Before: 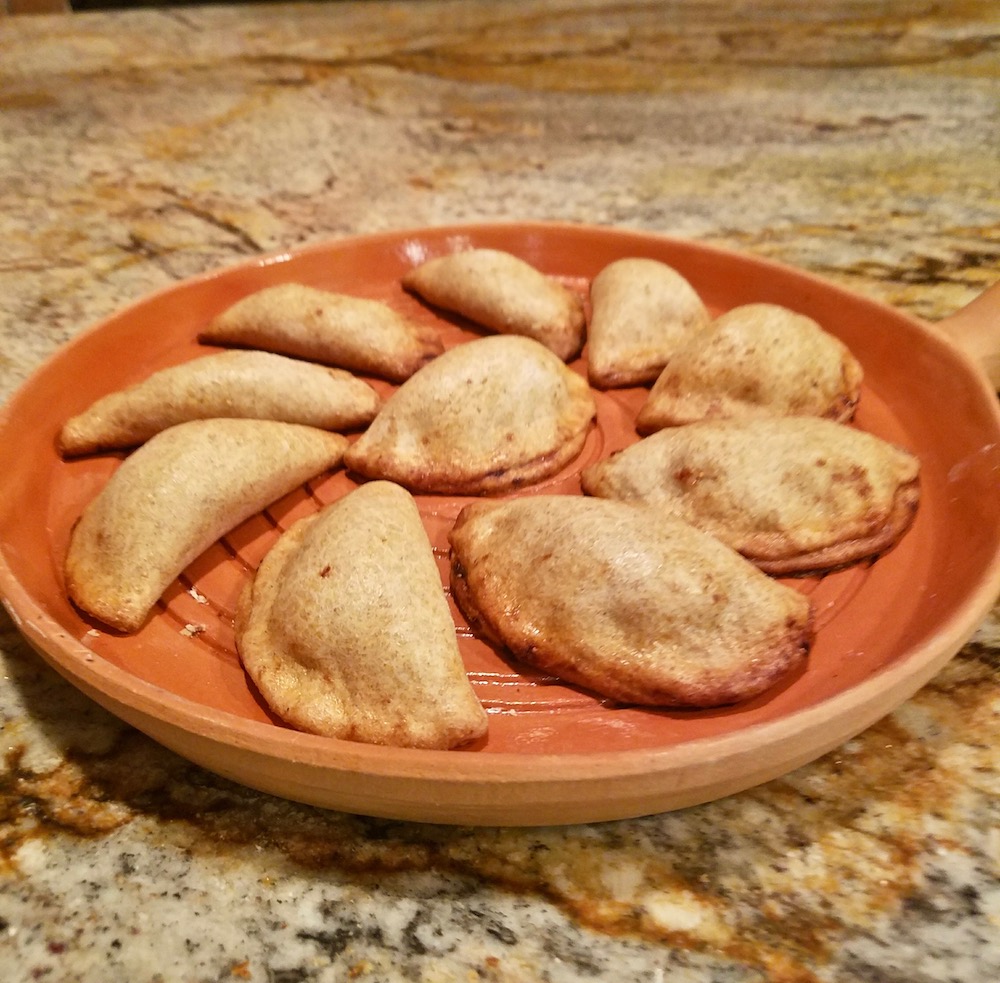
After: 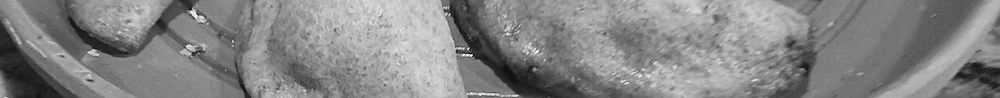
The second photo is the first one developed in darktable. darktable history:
crop and rotate: top 59.084%, bottom 30.916%
monochrome: a -71.75, b 75.82
sharpen: on, module defaults
